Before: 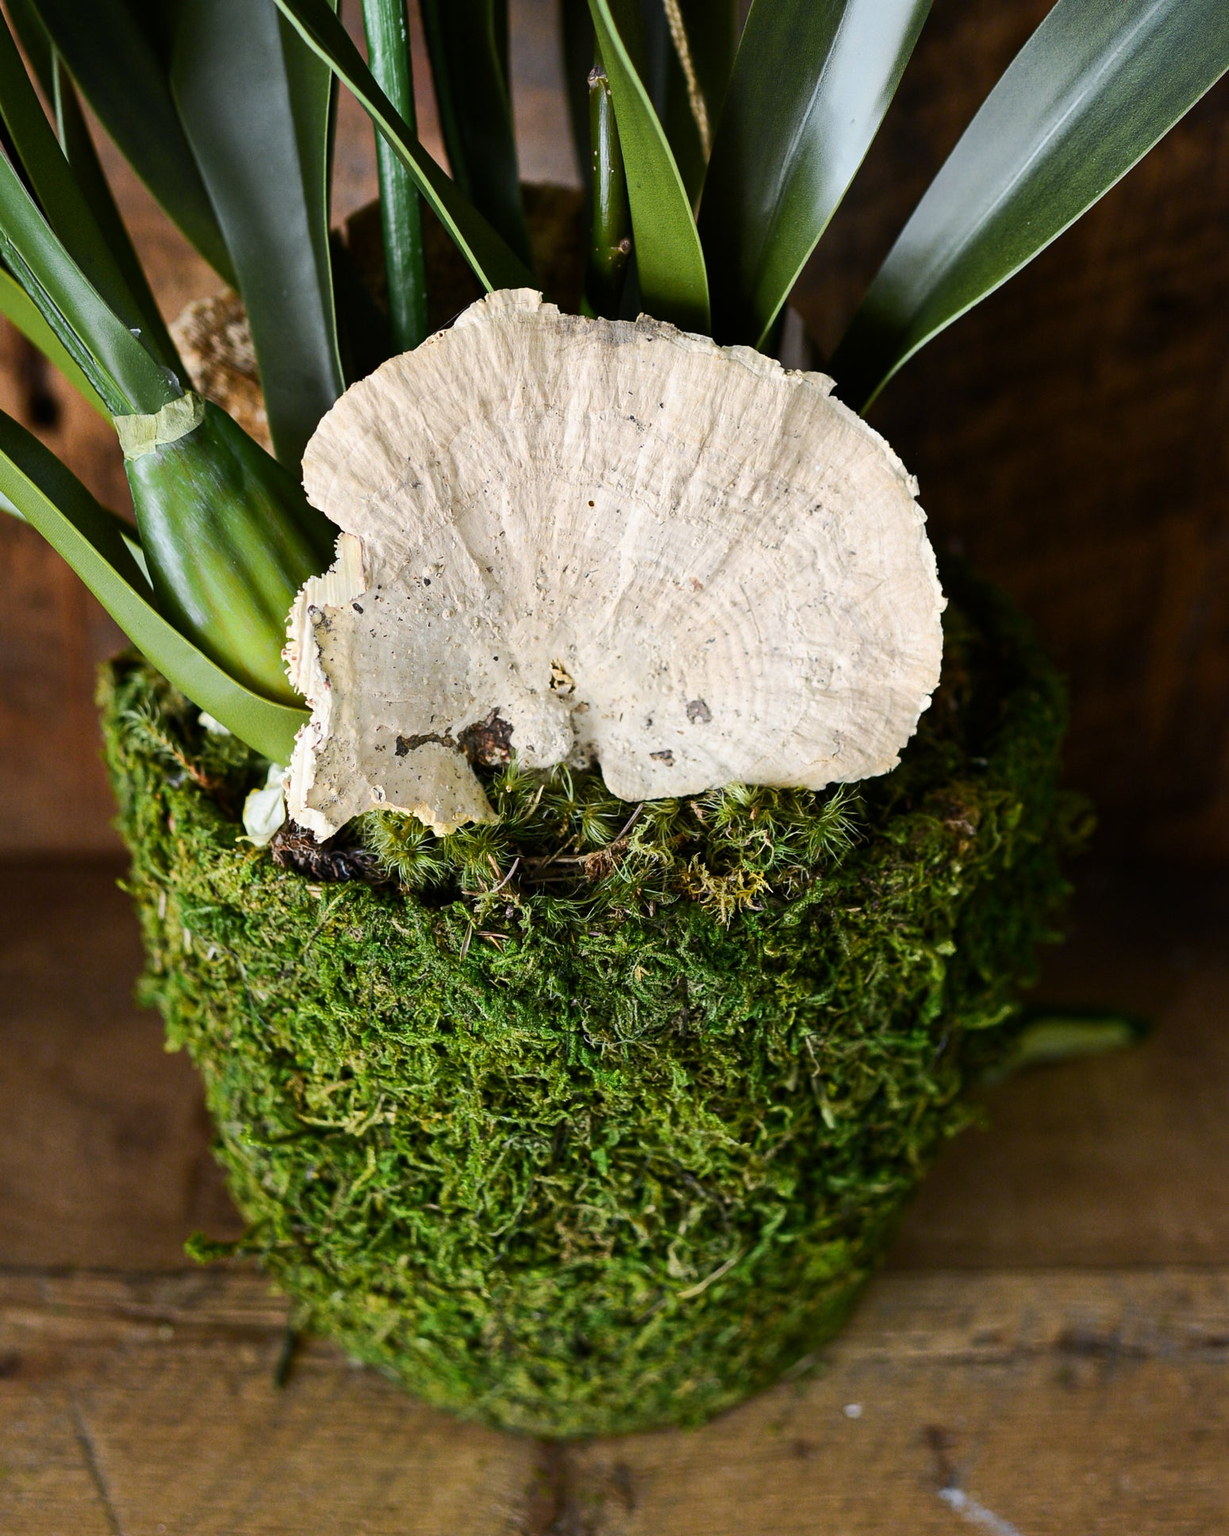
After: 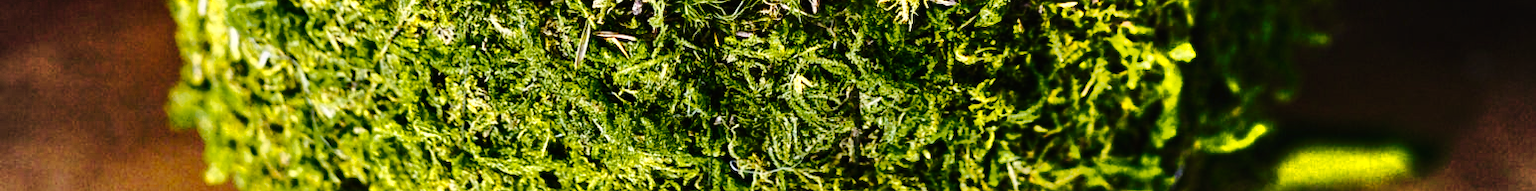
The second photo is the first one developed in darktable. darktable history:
crop and rotate: top 59.084%, bottom 30.916%
color zones: curves: ch0 [(0.099, 0.624) (0.257, 0.596) (0.384, 0.376) (0.529, 0.492) (0.697, 0.564) (0.768, 0.532) (0.908, 0.644)]; ch1 [(0.112, 0.564) (0.254, 0.612) (0.432, 0.676) (0.592, 0.456) (0.743, 0.684) (0.888, 0.536)]; ch2 [(0.25, 0.5) (0.469, 0.36) (0.75, 0.5)]
tone equalizer: on, module defaults
tone curve: curves: ch0 [(0, 0) (0.003, 0.007) (0.011, 0.011) (0.025, 0.021) (0.044, 0.04) (0.069, 0.07) (0.1, 0.129) (0.136, 0.187) (0.177, 0.254) (0.224, 0.325) (0.277, 0.398) (0.335, 0.461) (0.399, 0.513) (0.468, 0.571) (0.543, 0.624) (0.623, 0.69) (0.709, 0.777) (0.801, 0.86) (0.898, 0.953) (1, 1)], preserve colors none
base curve: curves: ch0 [(0, 0) (0.036, 0.025) (0.121, 0.166) (0.206, 0.329) (0.605, 0.79) (1, 1)], preserve colors none
shadows and highlights: shadows 60, soften with gaussian
vignetting: on, module defaults
